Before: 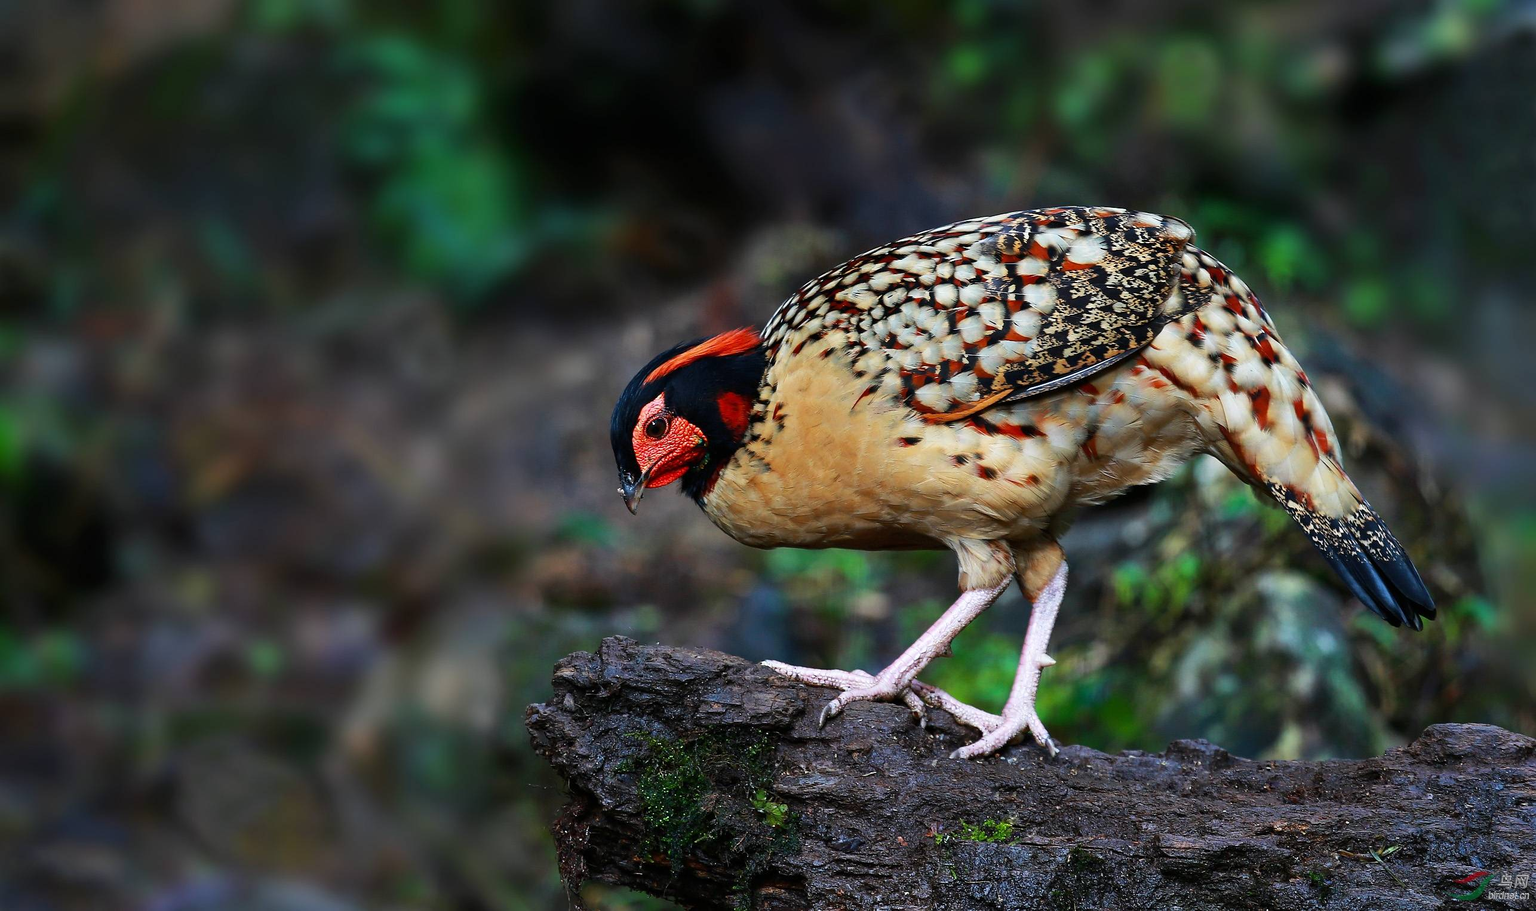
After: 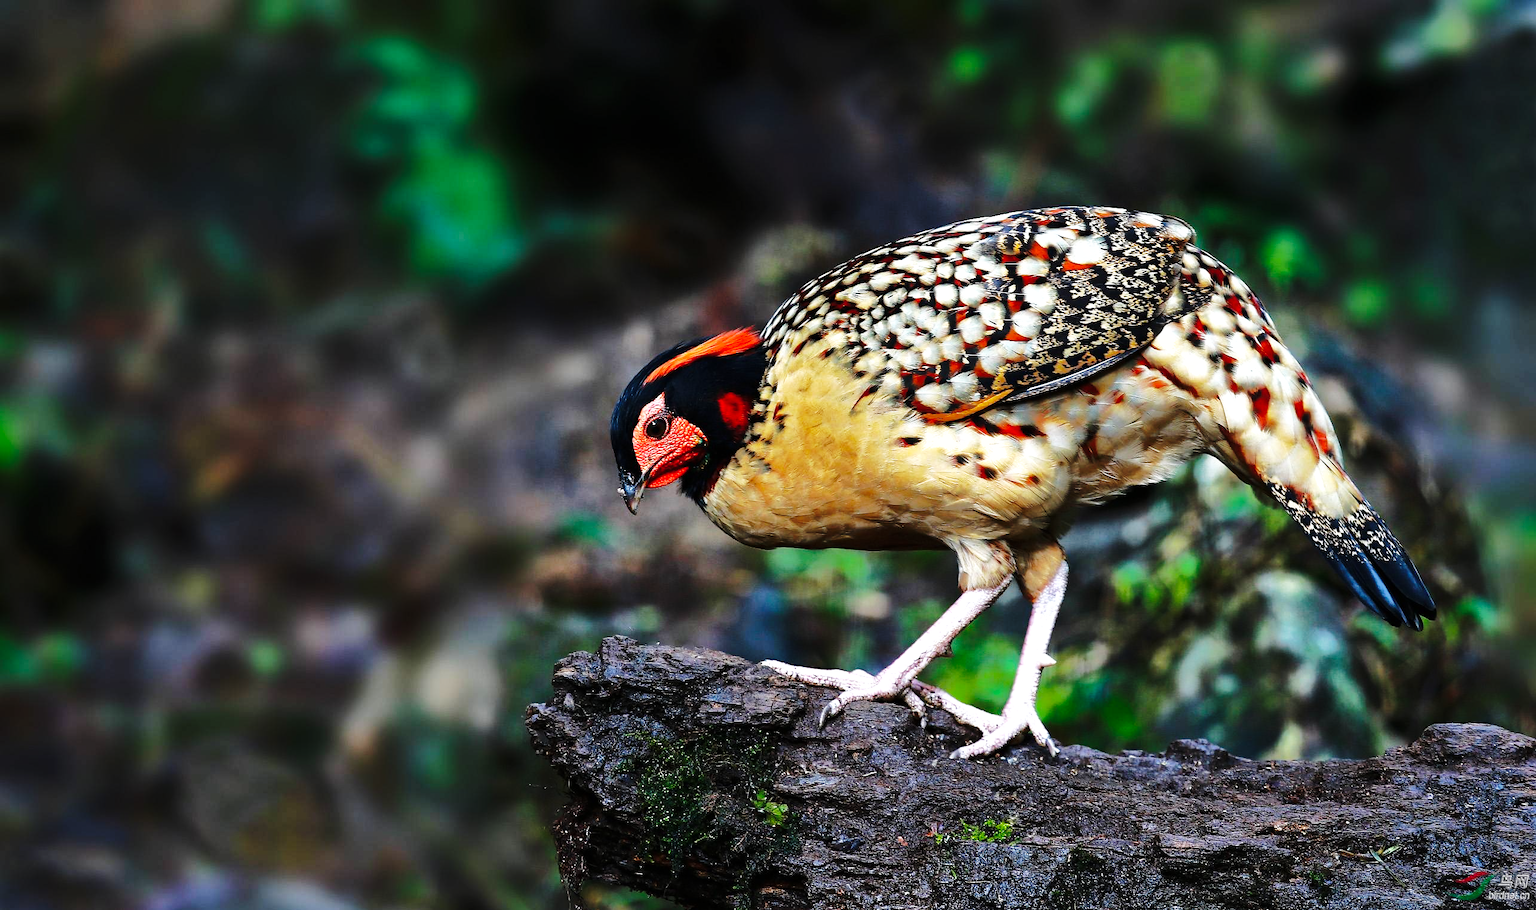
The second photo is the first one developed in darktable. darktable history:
shadows and highlights: shadows 24.78, highlights -70.59, highlights color adjustment 55.23%
tone equalizer: -8 EV -0.717 EV, -7 EV -0.716 EV, -6 EV -0.58 EV, -5 EV -0.399 EV, -3 EV 0.405 EV, -2 EV 0.6 EV, -1 EV 0.69 EV, +0 EV 0.738 EV, edges refinement/feathering 500, mask exposure compensation -1.57 EV, preserve details no
base curve: curves: ch0 [(0, 0) (0.028, 0.03) (0.121, 0.232) (0.46, 0.748) (0.859, 0.968) (1, 1)], preserve colors none
